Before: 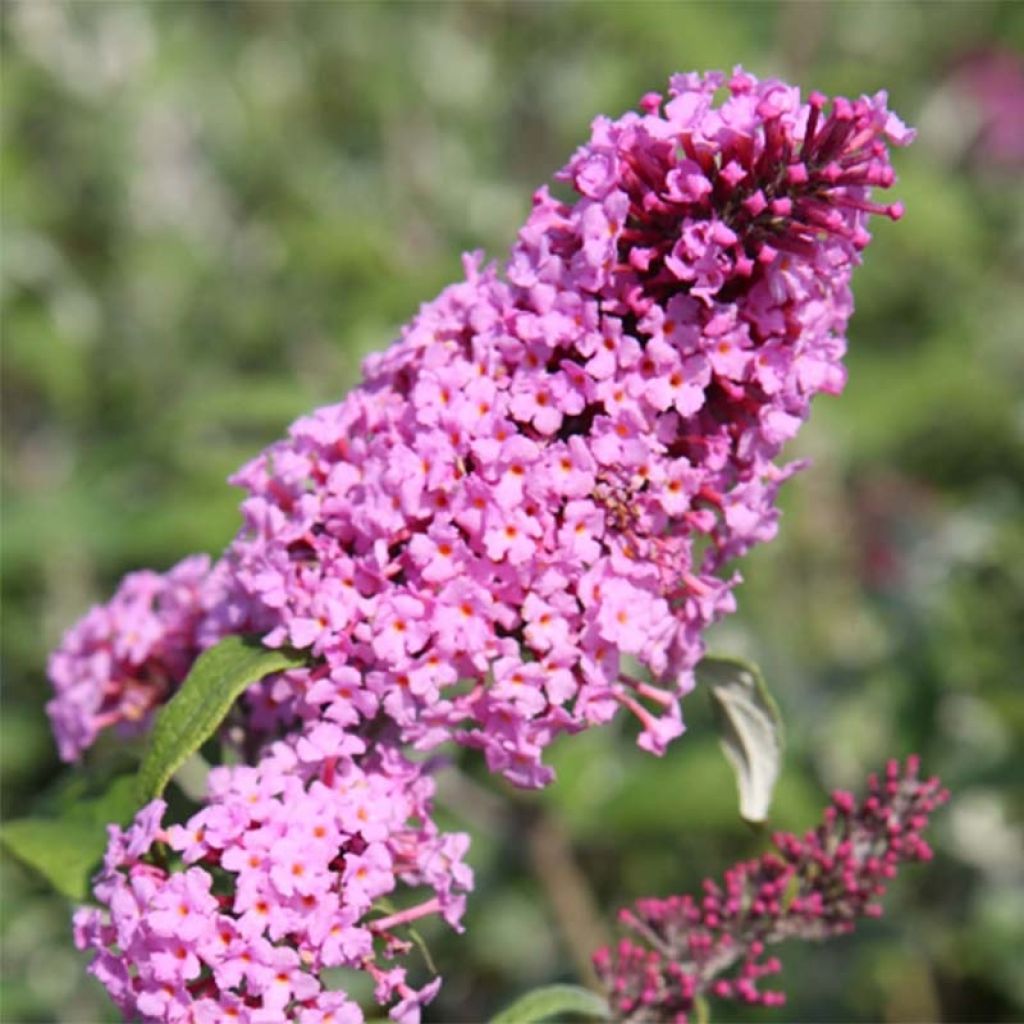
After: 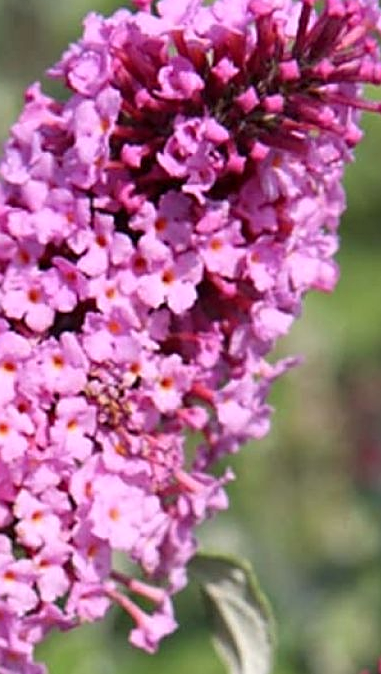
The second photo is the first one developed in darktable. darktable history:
sharpen: on, module defaults
crop and rotate: left 49.661%, top 10.138%, right 13.064%, bottom 23.952%
local contrast: highlights 105%, shadows 97%, detail 119%, midtone range 0.2
